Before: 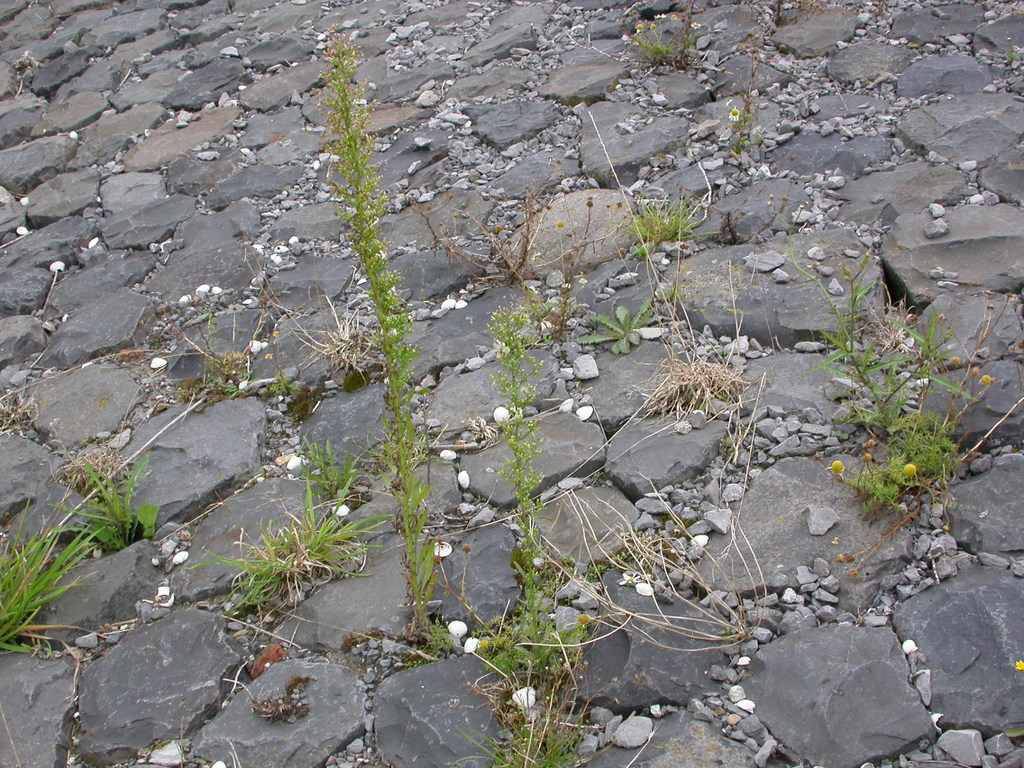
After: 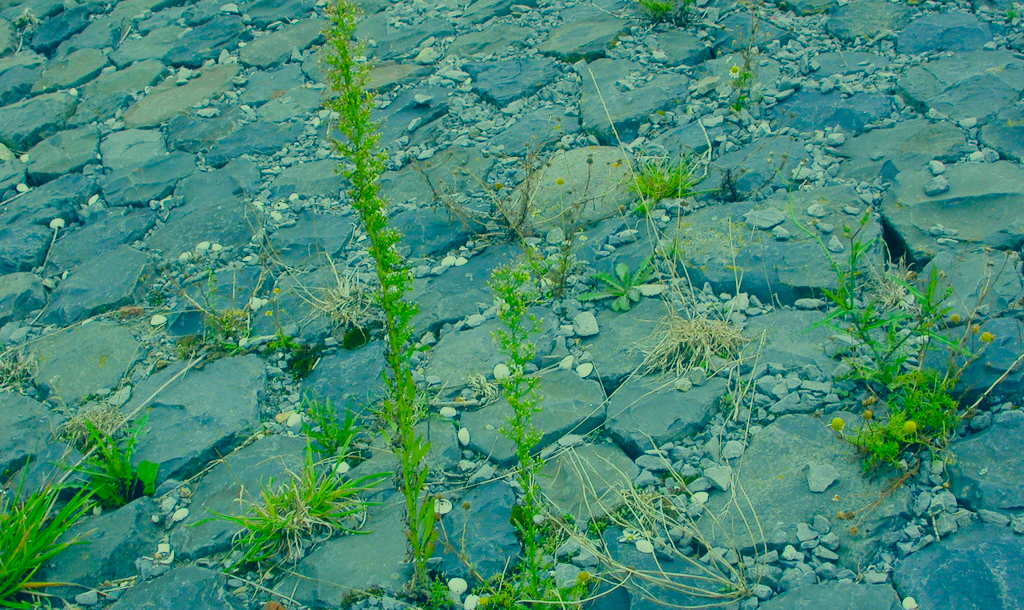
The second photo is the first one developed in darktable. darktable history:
color balance rgb: linear chroma grading › global chroma 22.945%, perceptual saturation grading › global saturation 27.577%, perceptual saturation grading › highlights -25.682%, perceptual saturation grading › shadows 24.412%, global vibrance 32.75%
crop and rotate: top 5.669%, bottom 14.788%
haze removal: strength -0.063, compatibility mode true, adaptive false
shadows and highlights: shadows 39.96, highlights -55.28, highlights color adjustment 41.7%, low approximation 0.01, soften with gaussian
filmic rgb: black relative exposure -9.25 EV, white relative exposure 6.8 EV, hardness 3.07, contrast 1.057, iterations of high-quality reconstruction 0
color correction: highlights a* -16.22, highlights b* 39.82, shadows a* -39.67, shadows b* -26.51
color calibration: illuminant as shot in camera, x 0.358, y 0.373, temperature 4628.91 K
